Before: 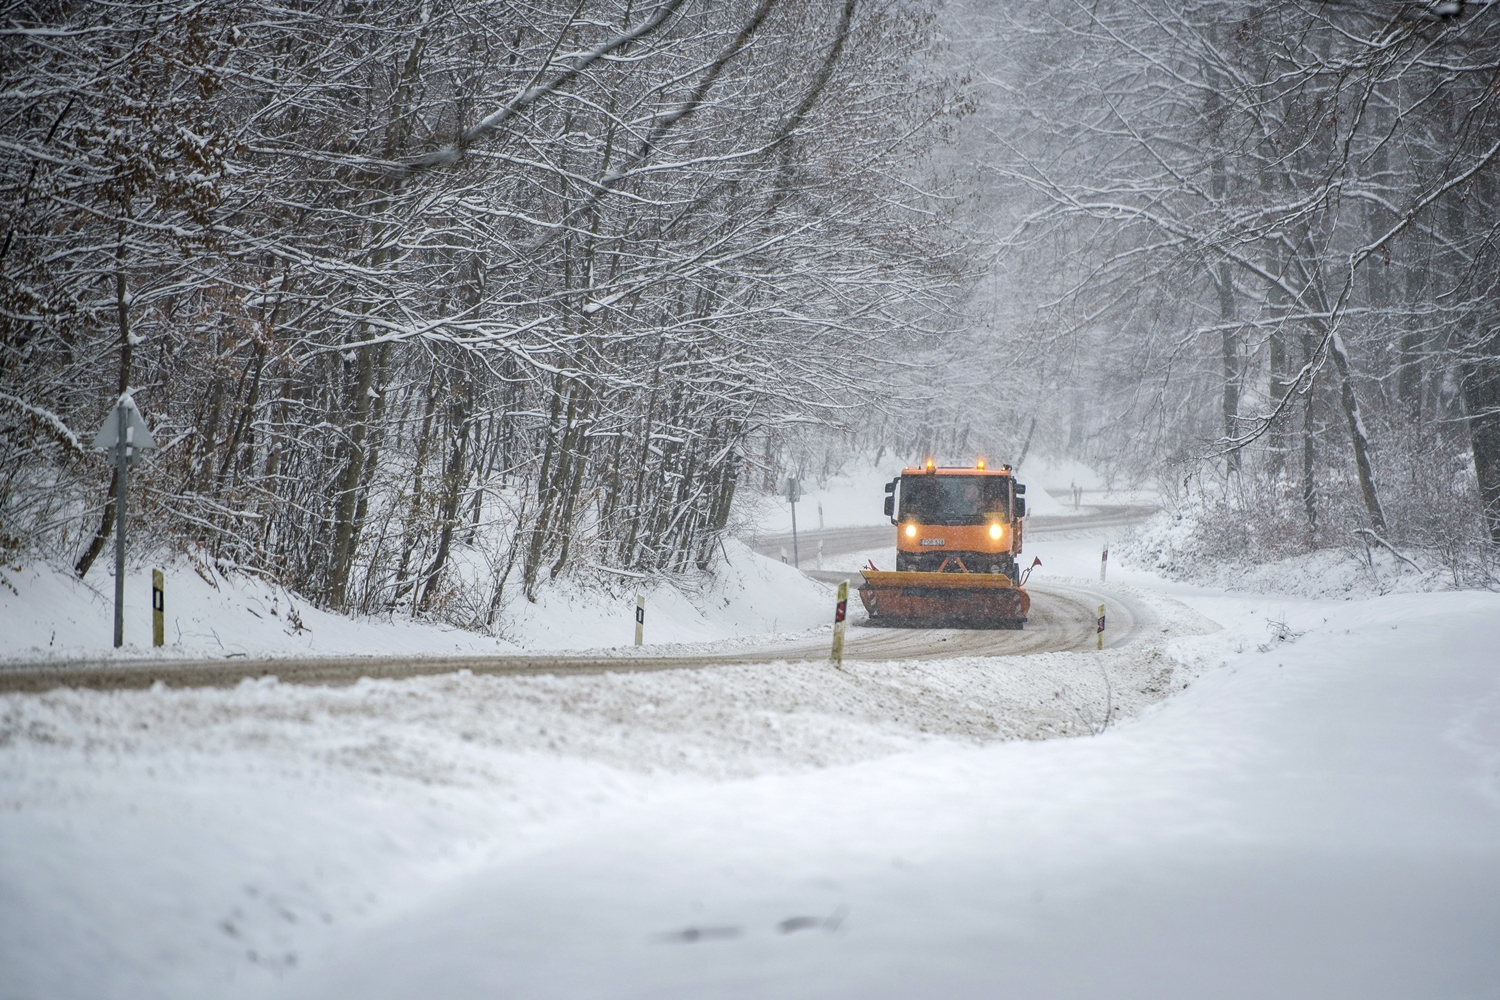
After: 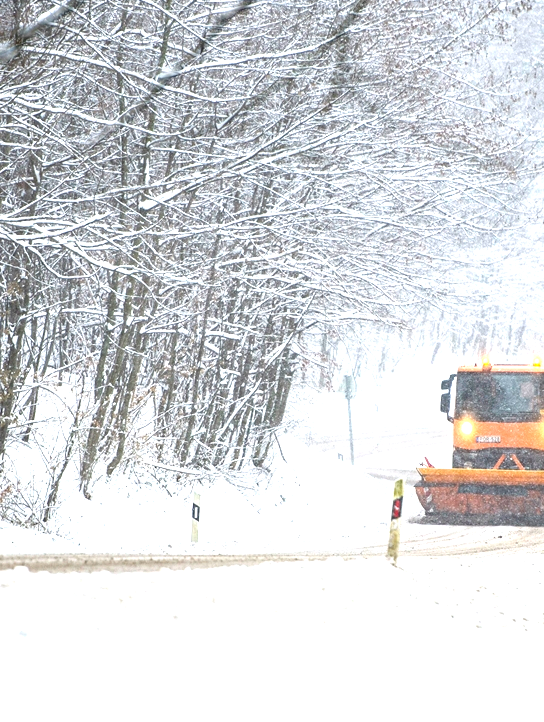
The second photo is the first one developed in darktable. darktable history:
crop and rotate: left 29.668%, top 10.302%, right 34.057%, bottom 17.473%
exposure: black level correction 0, exposure 1.291 EV, compensate exposure bias true, compensate highlight preservation false
